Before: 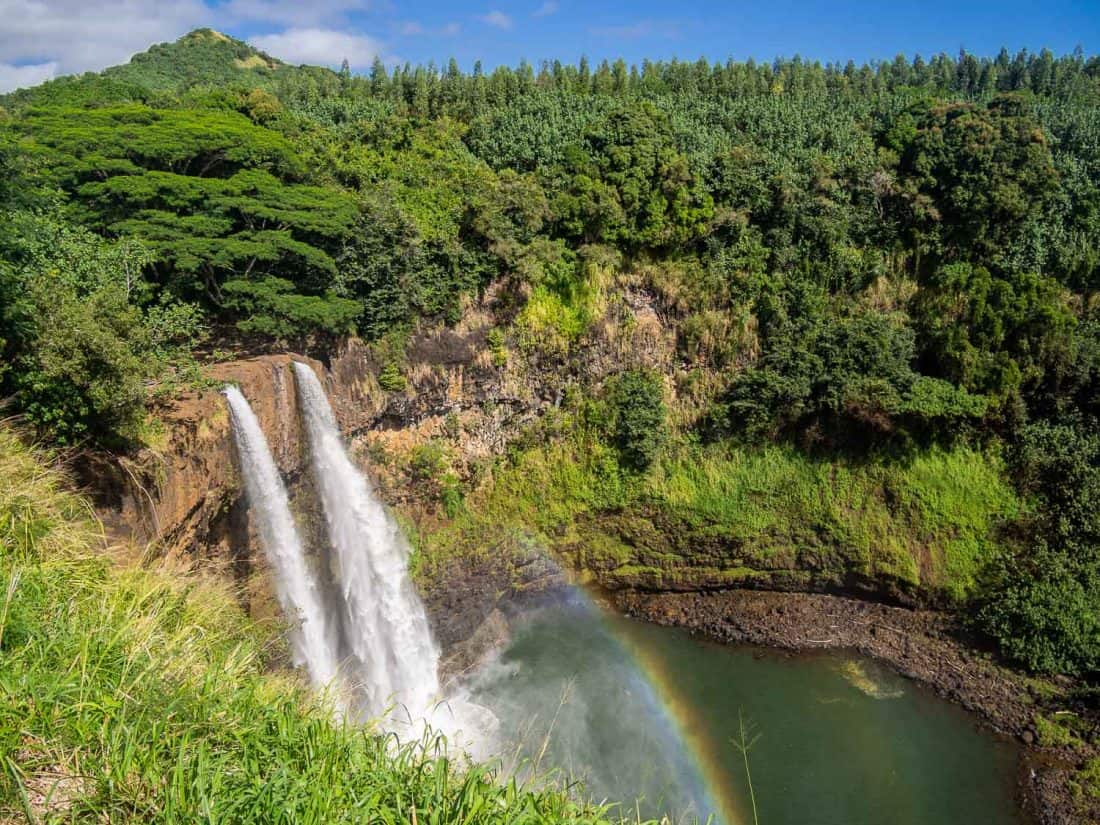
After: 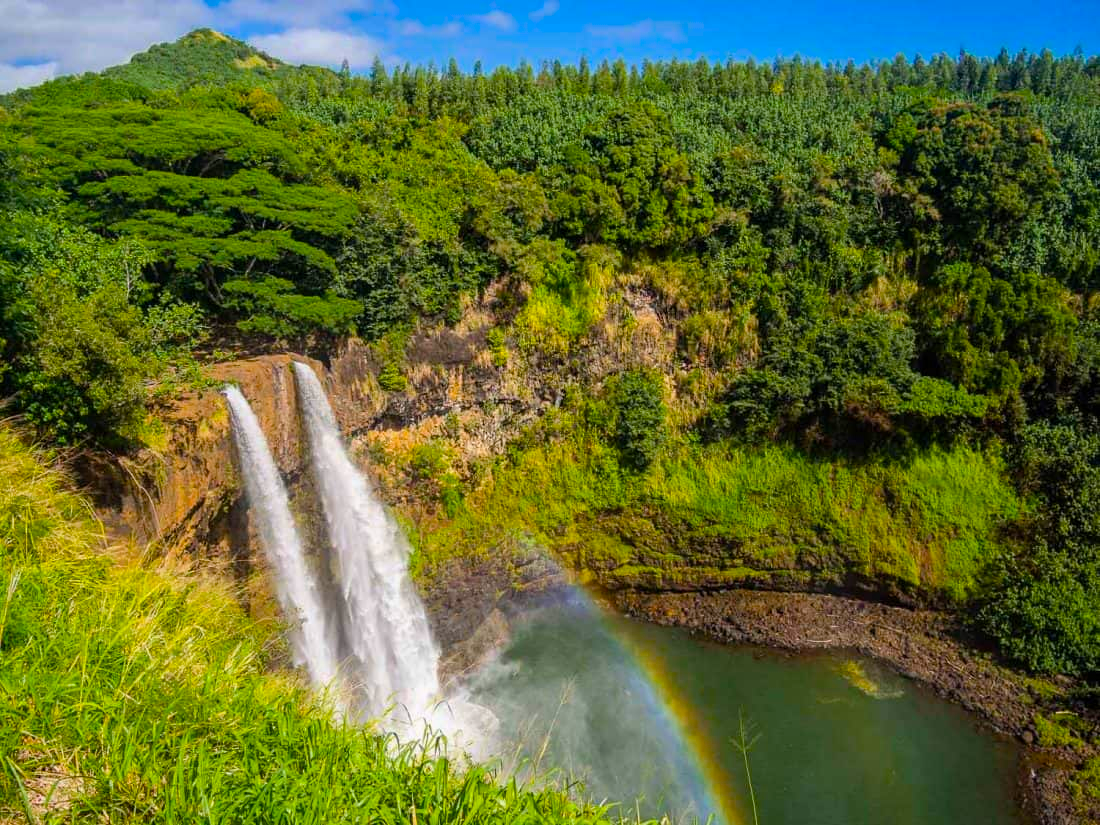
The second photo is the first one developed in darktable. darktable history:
exposure: exposure -0.044 EV, compensate highlight preservation false
color balance rgb: linear chroma grading › global chroma 8.108%, perceptual saturation grading › global saturation 30.302%, perceptual brilliance grading › global brilliance 3.003%, perceptual brilliance grading › highlights -3.169%, perceptual brilliance grading › shadows 3.057%, global vibrance 20%
